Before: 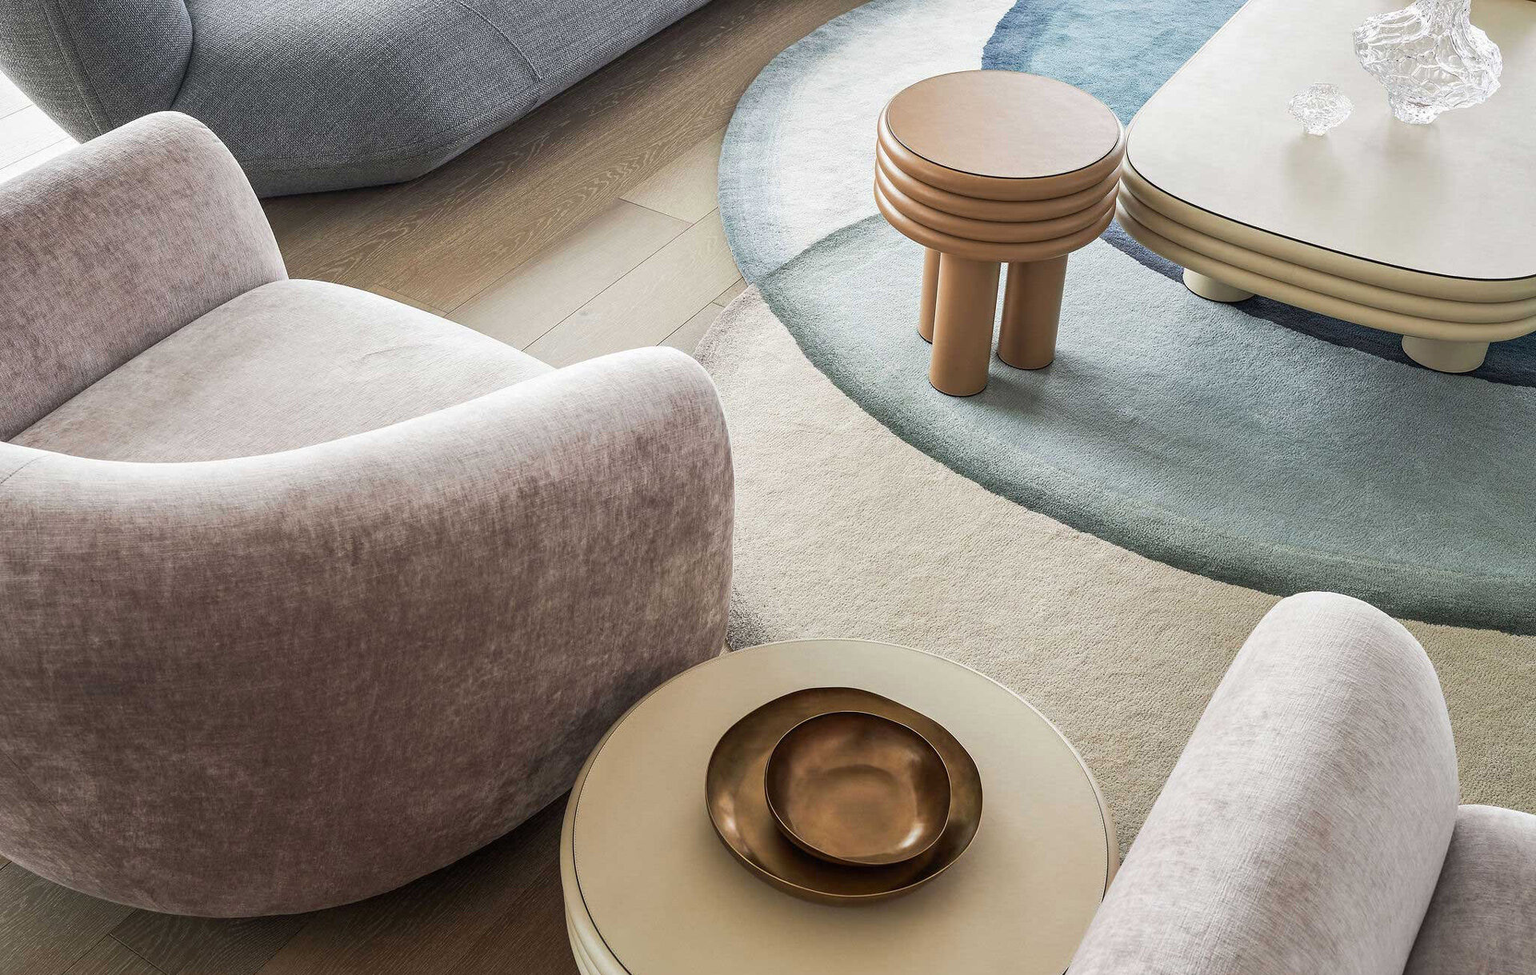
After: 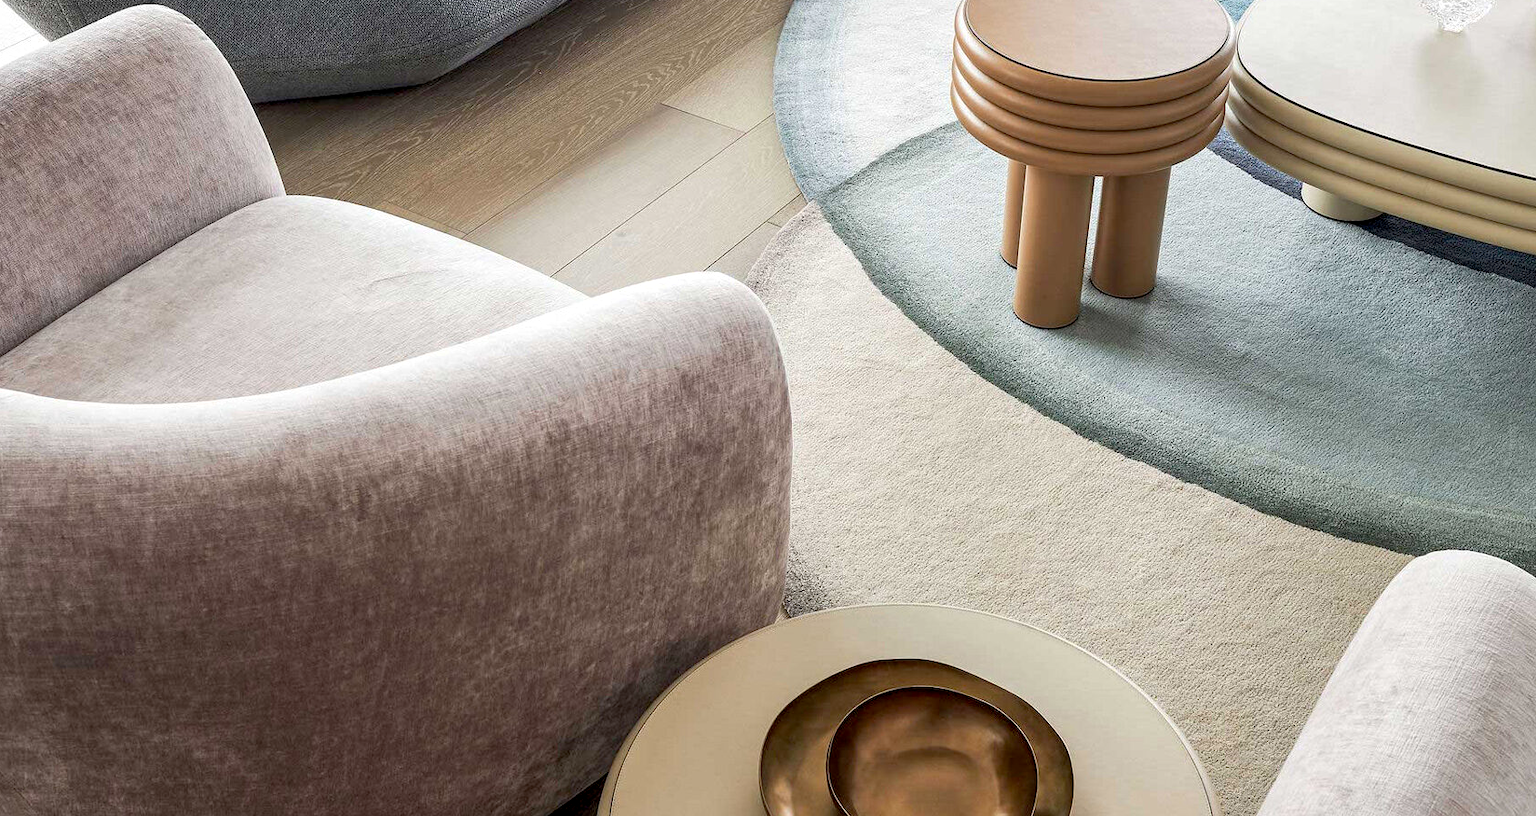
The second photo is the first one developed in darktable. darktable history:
exposure: black level correction 0.007, exposure 0.101 EV, compensate highlight preservation false
crop and rotate: left 2.402%, top 11.022%, right 9.506%, bottom 15.199%
